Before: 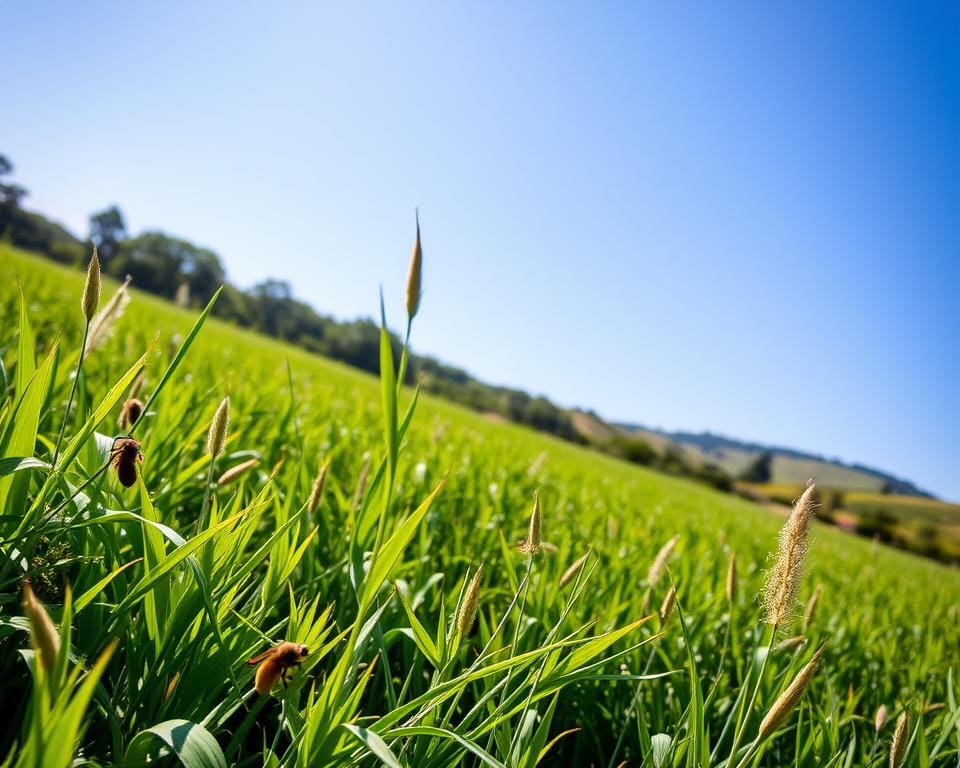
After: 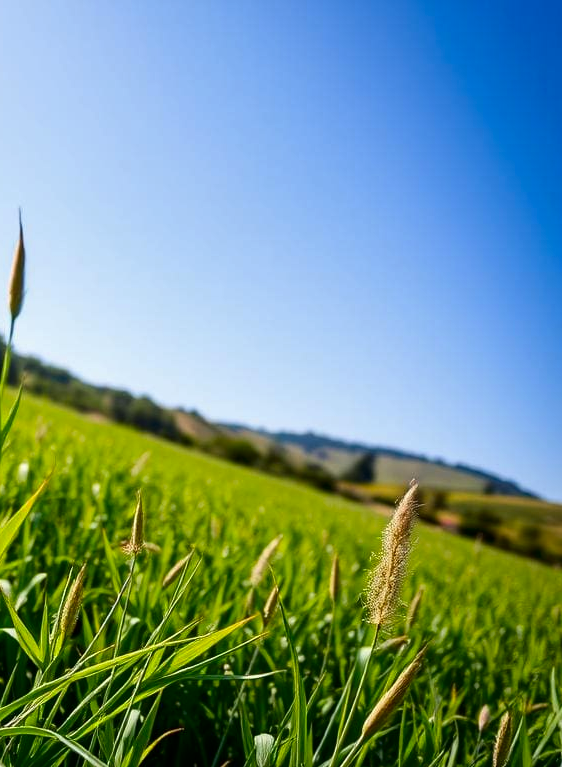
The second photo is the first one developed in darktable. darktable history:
contrast brightness saturation: contrast 0.07, brightness -0.13, saturation 0.06
crop: left 41.402%
